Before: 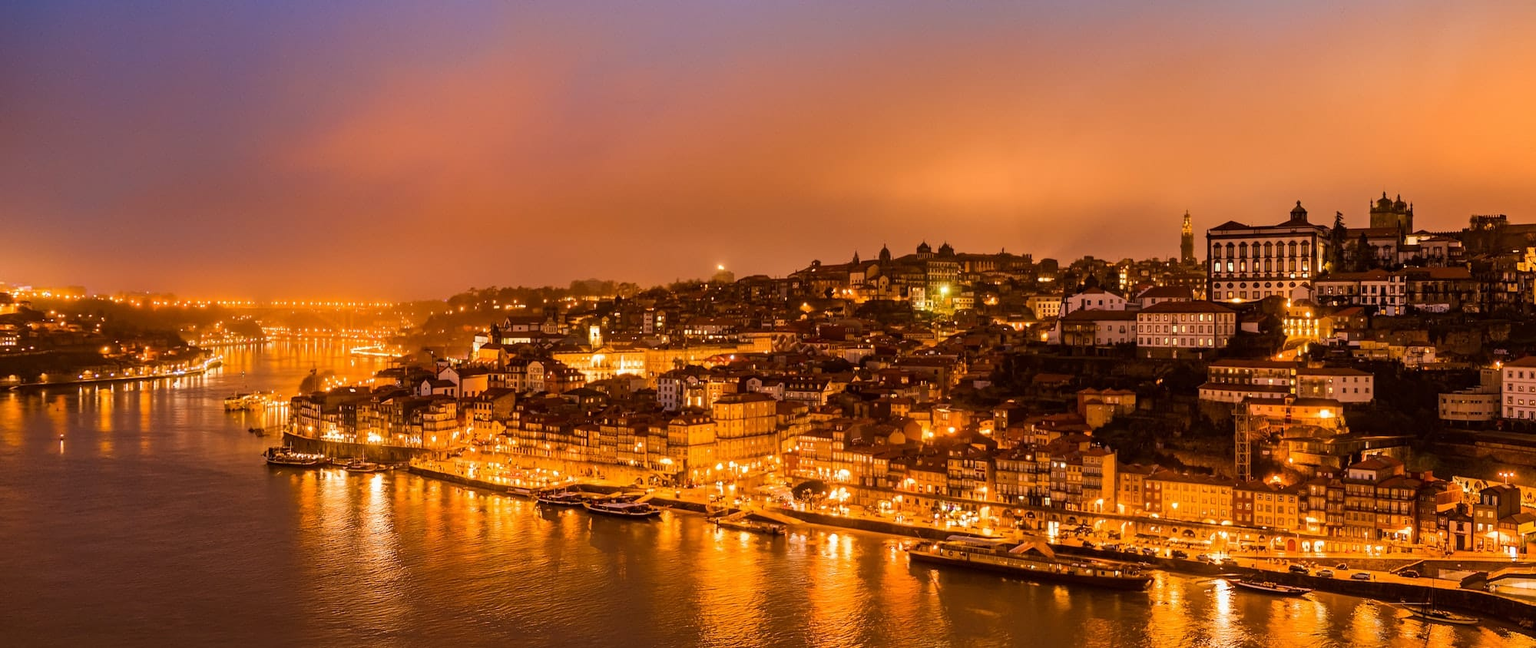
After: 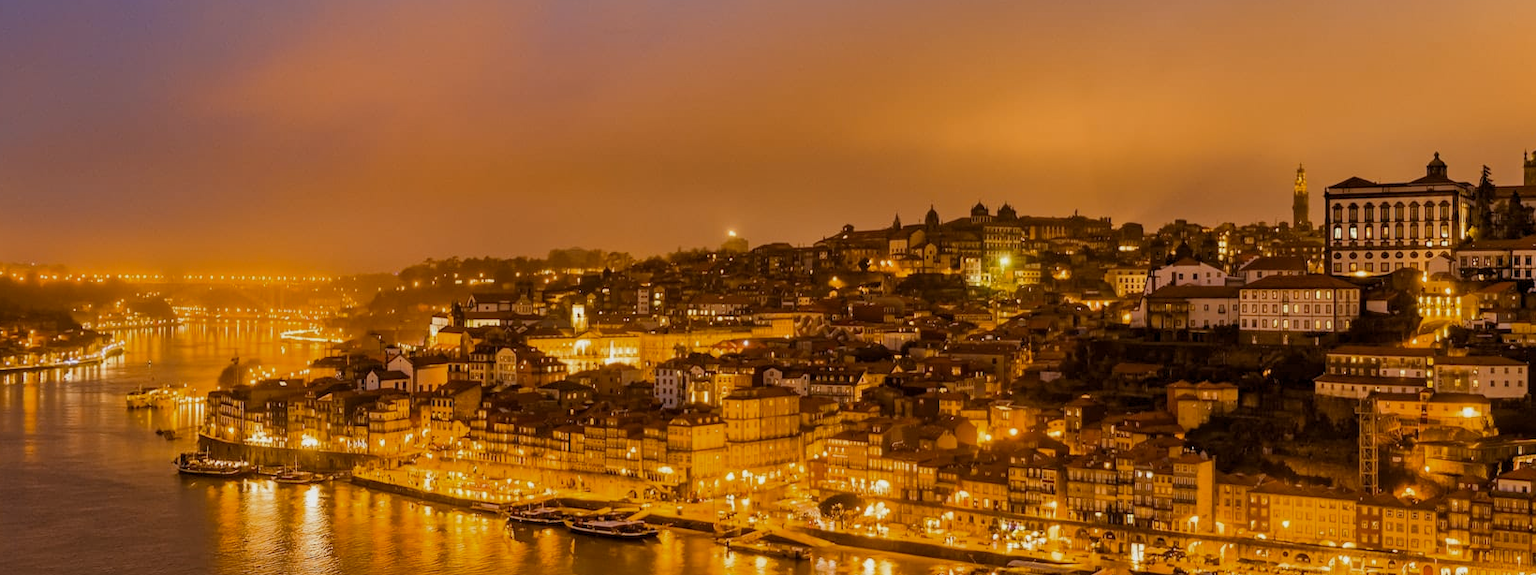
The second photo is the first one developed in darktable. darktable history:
levels: levels [0.016, 0.492, 0.969]
tone equalizer: -8 EV 0.25 EV, -7 EV 0.417 EV, -6 EV 0.417 EV, -5 EV 0.25 EV, -3 EV -0.25 EV, -2 EV -0.417 EV, -1 EV -0.417 EV, +0 EV -0.25 EV, edges refinement/feathering 500, mask exposure compensation -1.57 EV, preserve details guided filter
crop: left 7.856%, top 11.836%, right 10.12%, bottom 15.387%
color contrast: green-magenta contrast 0.8, blue-yellow contrast 1.1, unbound 0
